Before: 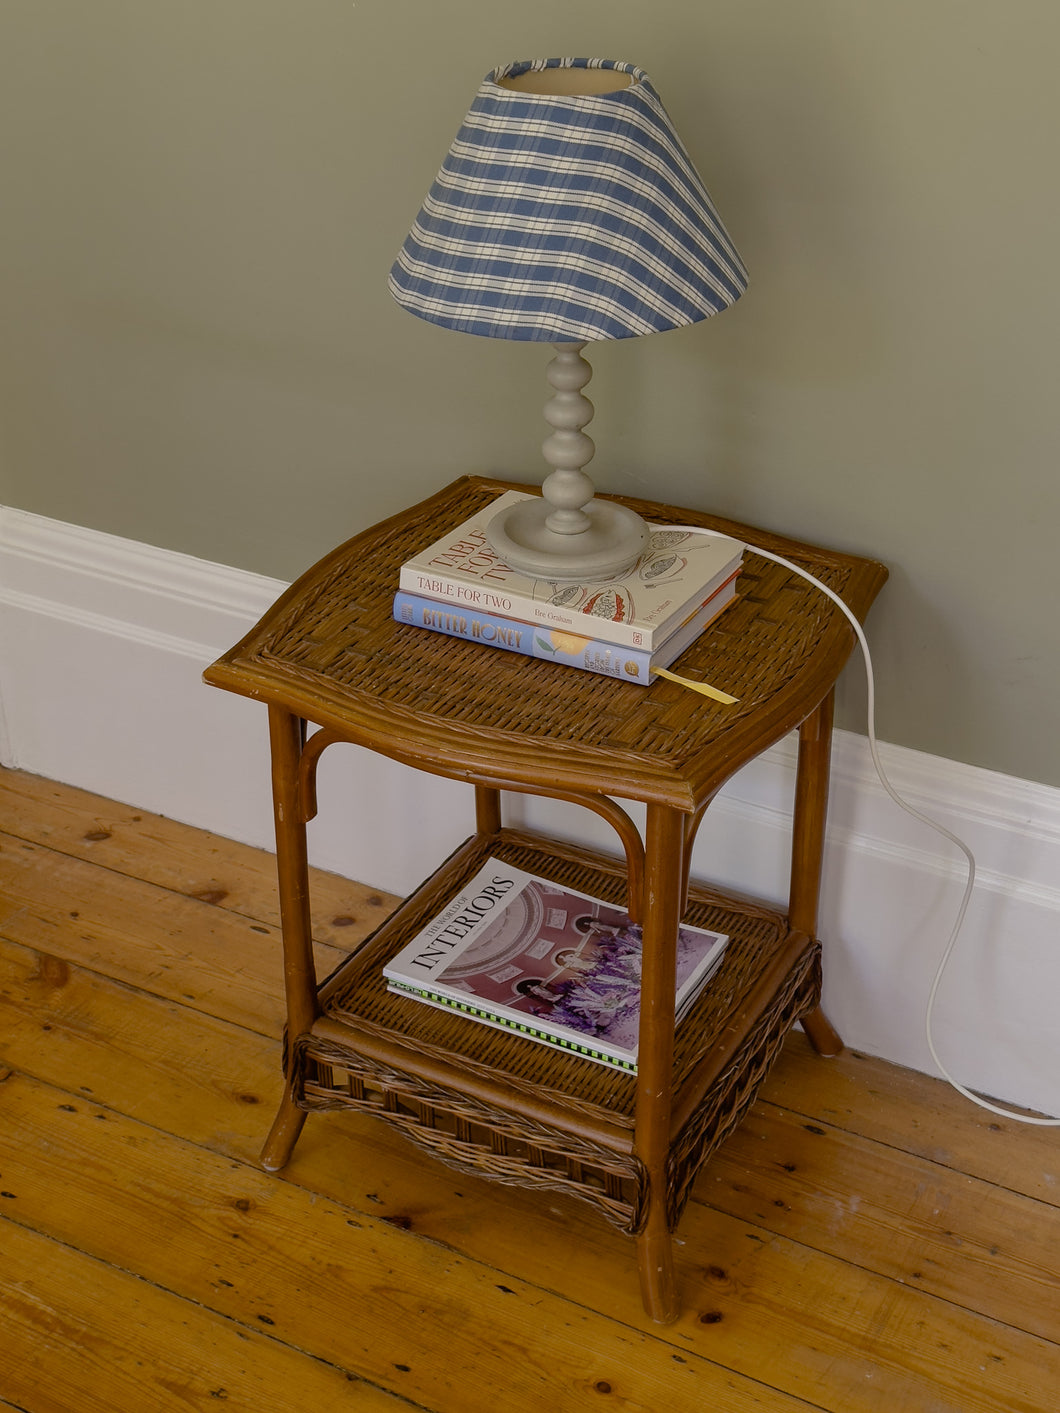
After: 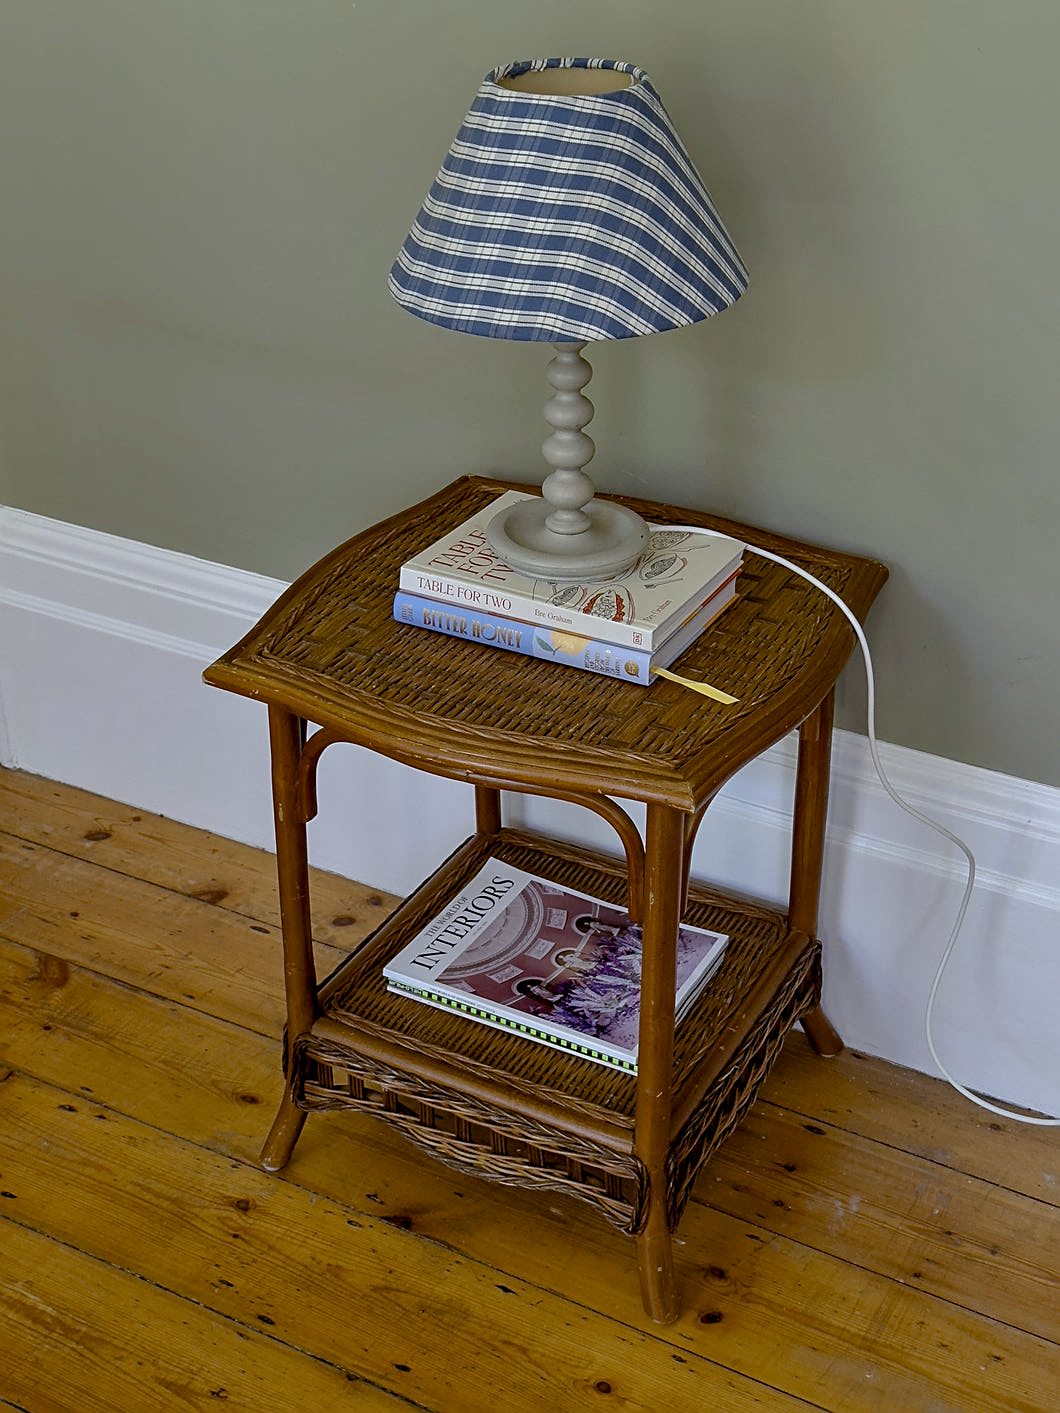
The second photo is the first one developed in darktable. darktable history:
contrast equalizer: octaves 7, y [[0.6 ×6], [0.55 ×6], [0 ×6], [0 ×6], [0 ×6]], mix 0.53
white balance: red 0.924, blue 1.095
sharpen: on, module defaults
